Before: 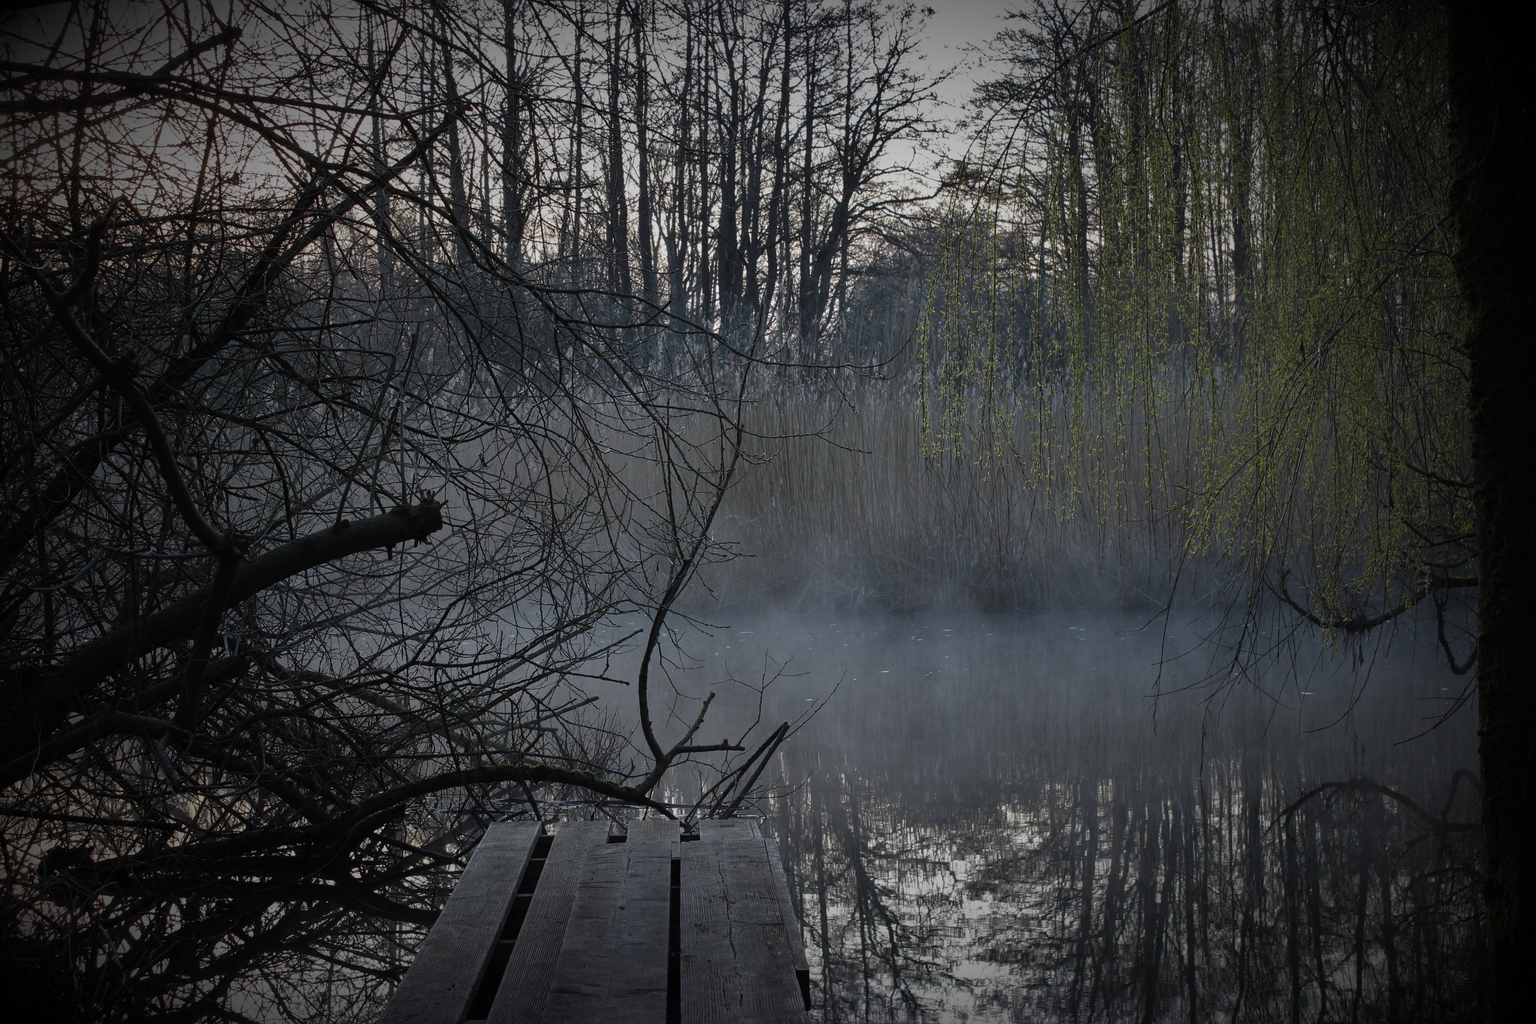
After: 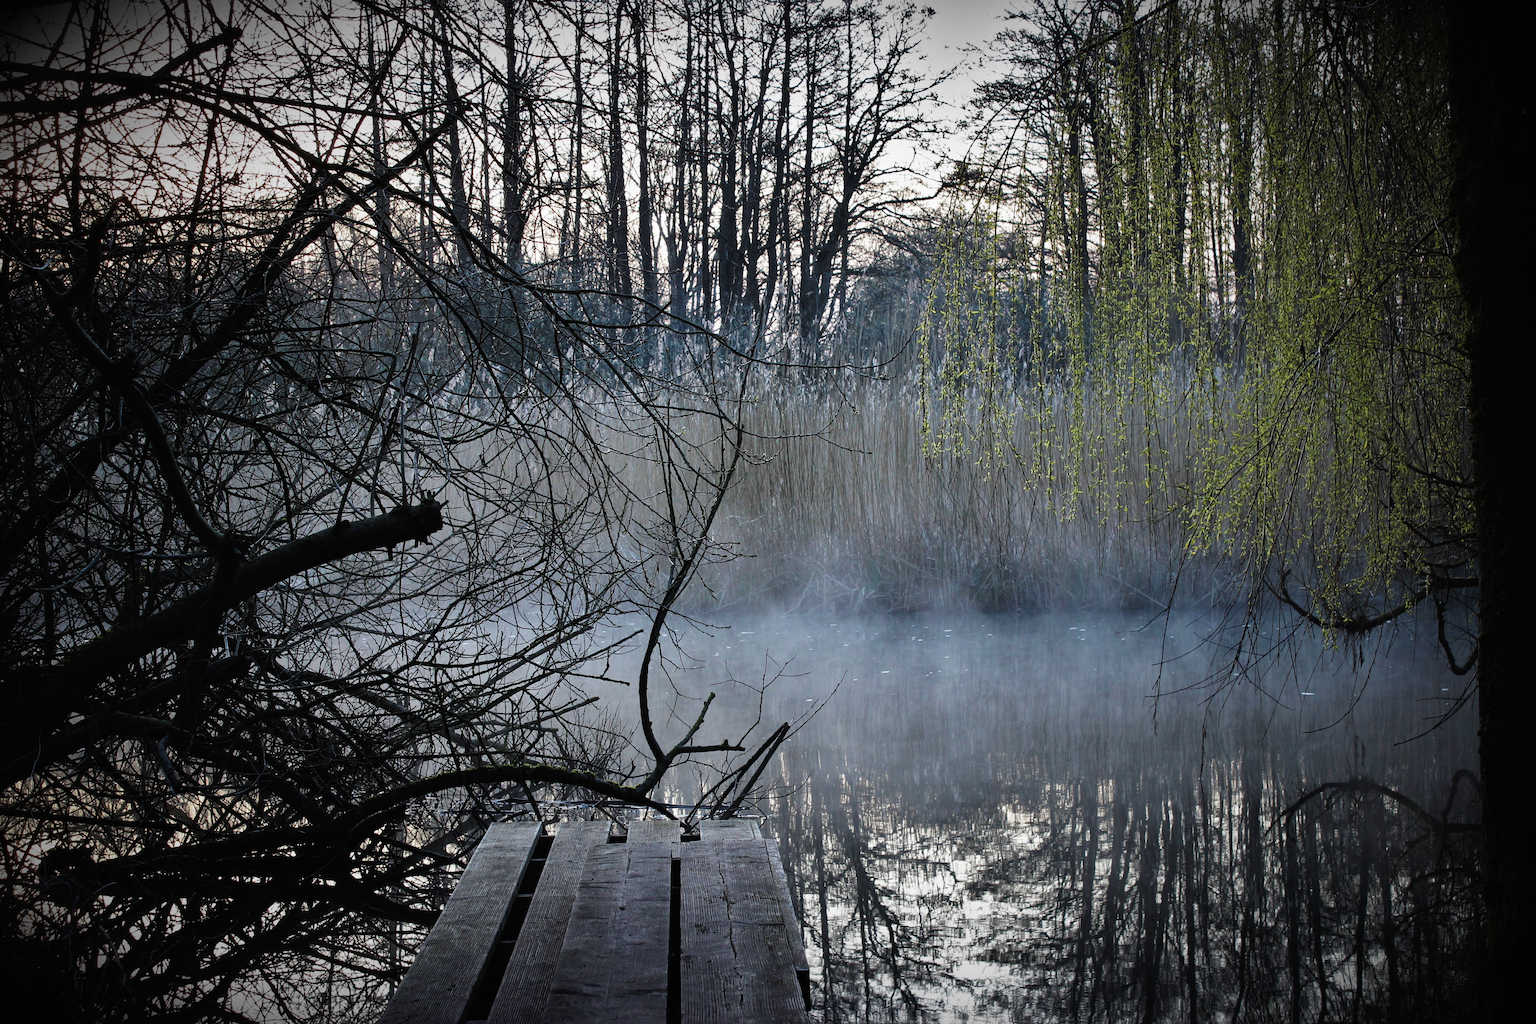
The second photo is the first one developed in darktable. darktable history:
tone equalizer: on, module defaults
base curve: curves: ch0 [(0, 0) (0.007, 0.004) (0.027, 0.03) (0.046, 0.07) (0.207, 0.54) (0.442, 0.872) (0.673, 0.972) (1, 1)], preserve colors none
shadows and highlights: shadows 30.63, highlights -63.22, shadows color adjustment 98%, highlights color adjustment 58.61%, soften with gaussian
